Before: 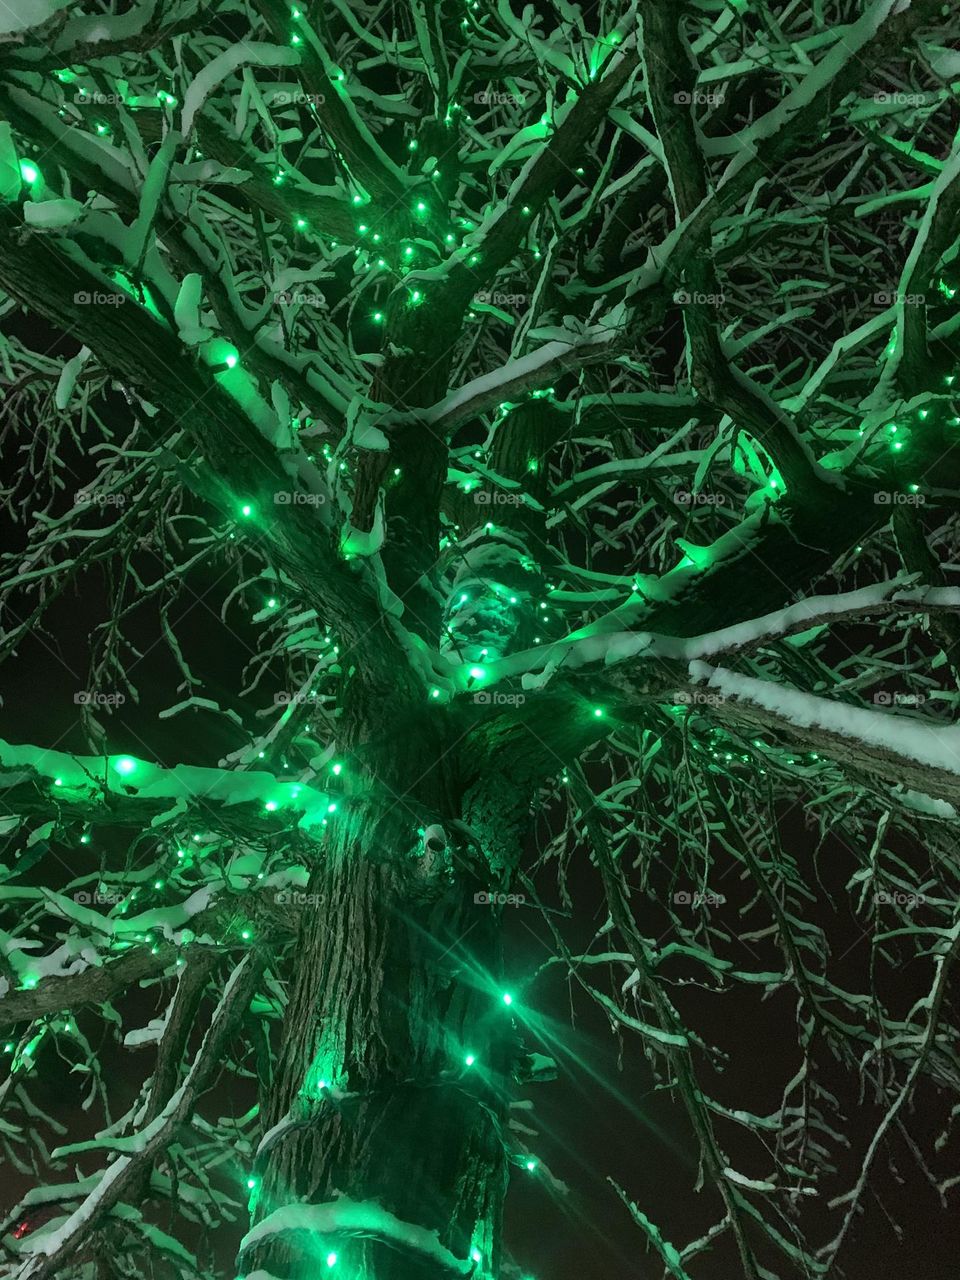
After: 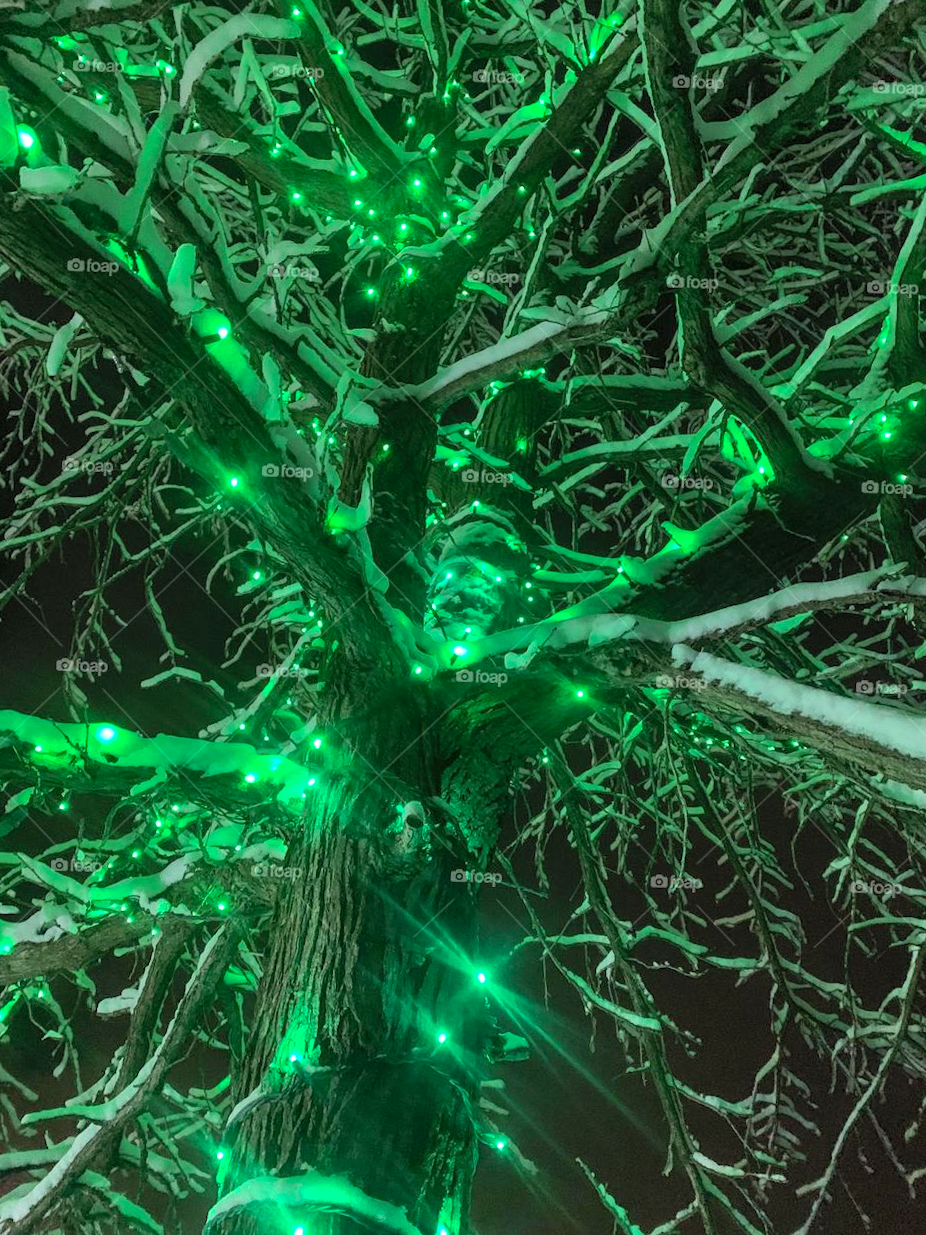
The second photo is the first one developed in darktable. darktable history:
local contrast: on, module defaults
contrast brightness saturation: contrast 0.066, brightness 0.176, saturation 0.409
crop and rotate: angle -1.58°
